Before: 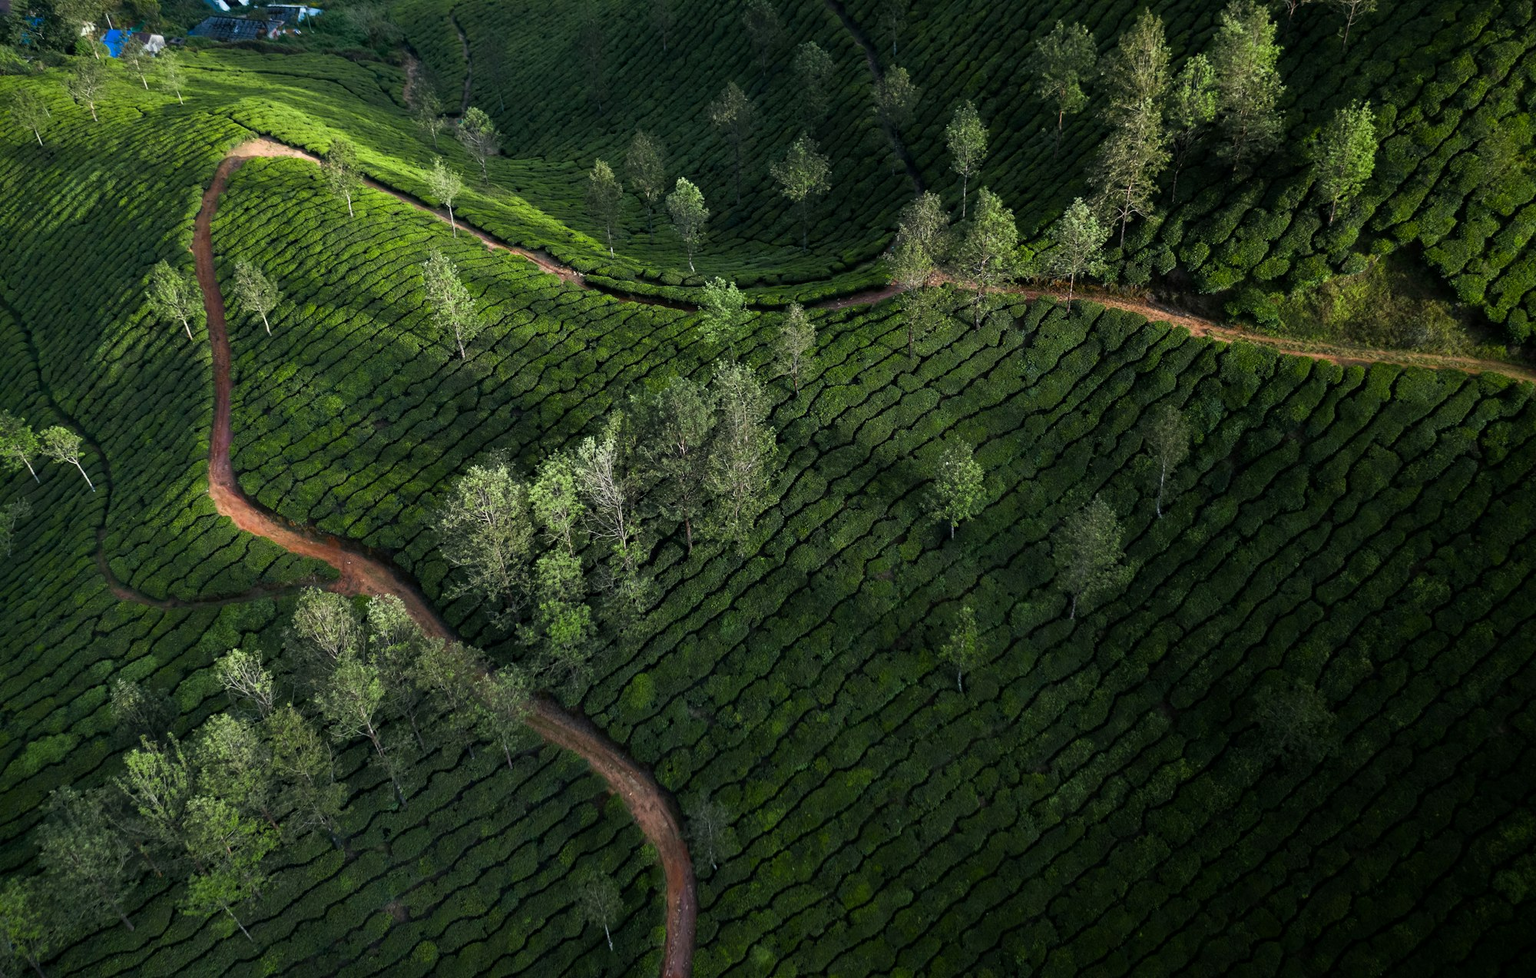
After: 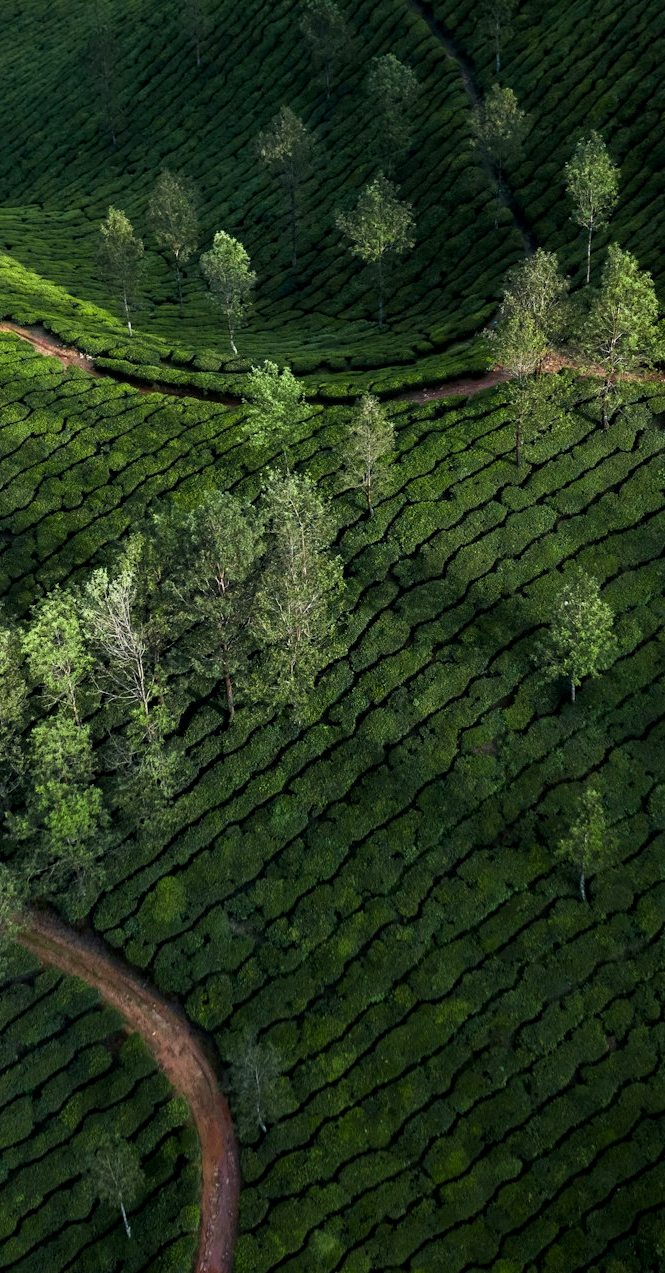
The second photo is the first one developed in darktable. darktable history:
local contrast: highlights 100%, shadows 100%, detail 120%, midtone range 0.2
velvia: on, module defaults
crop: left 33.36%, right 33.36%
